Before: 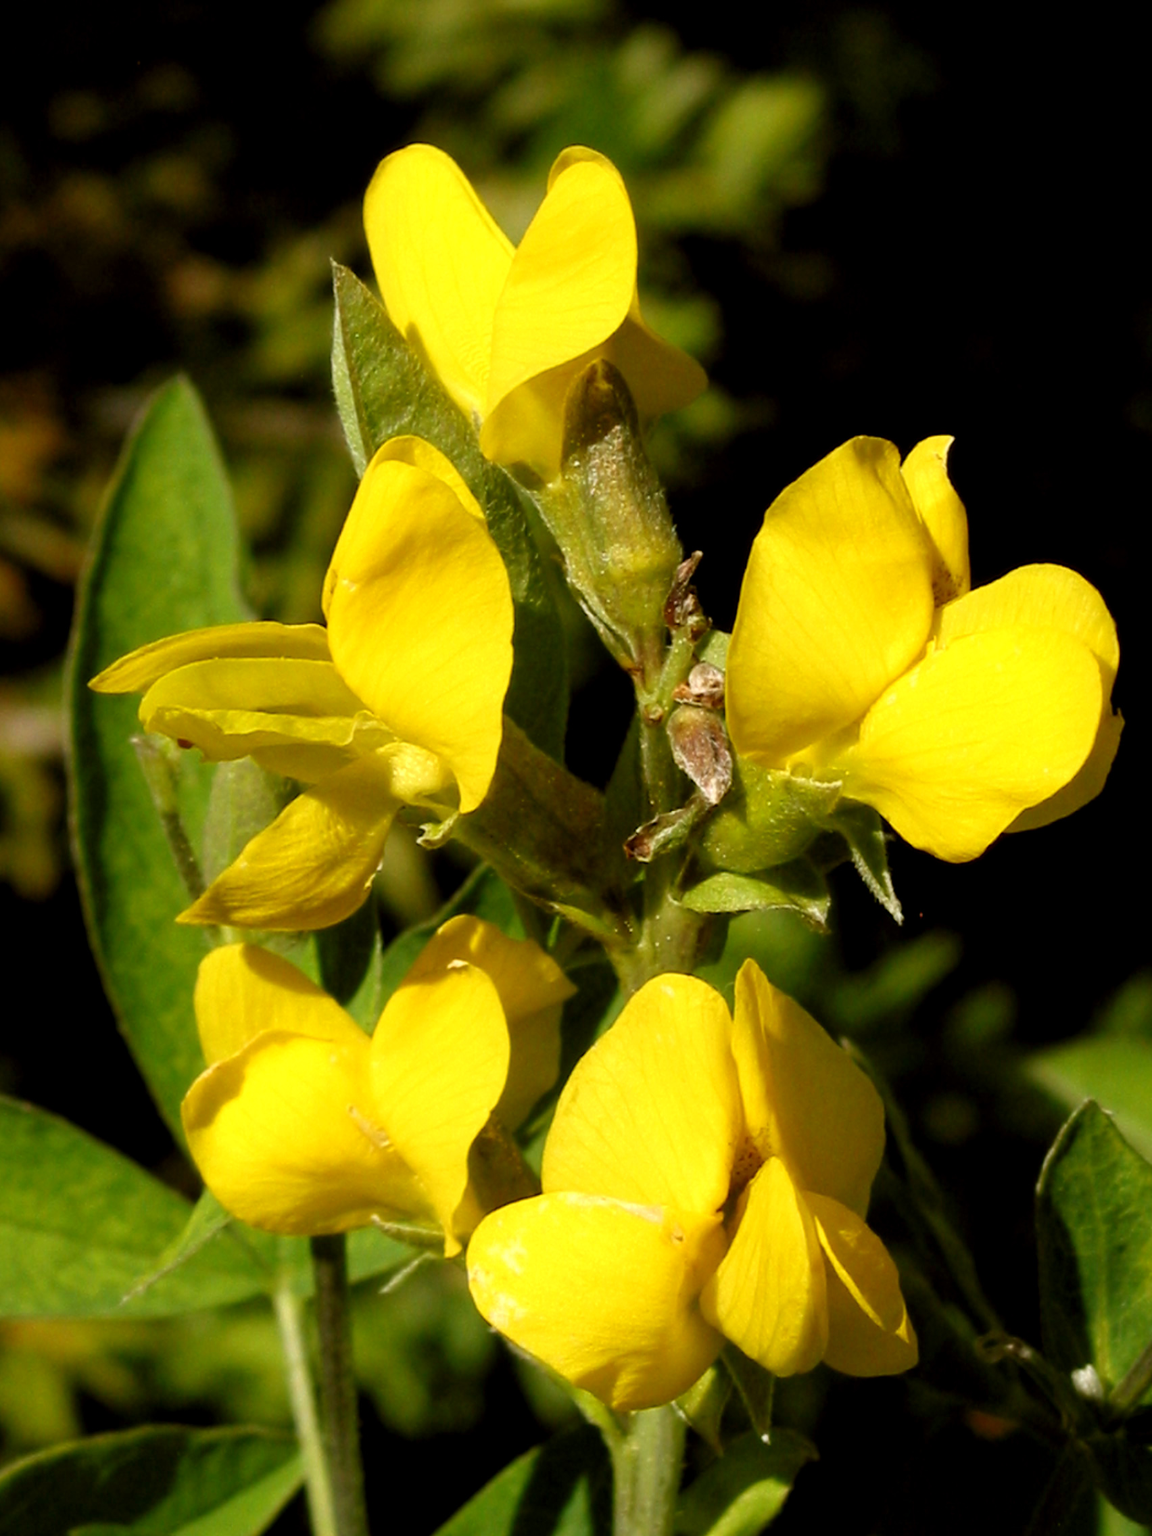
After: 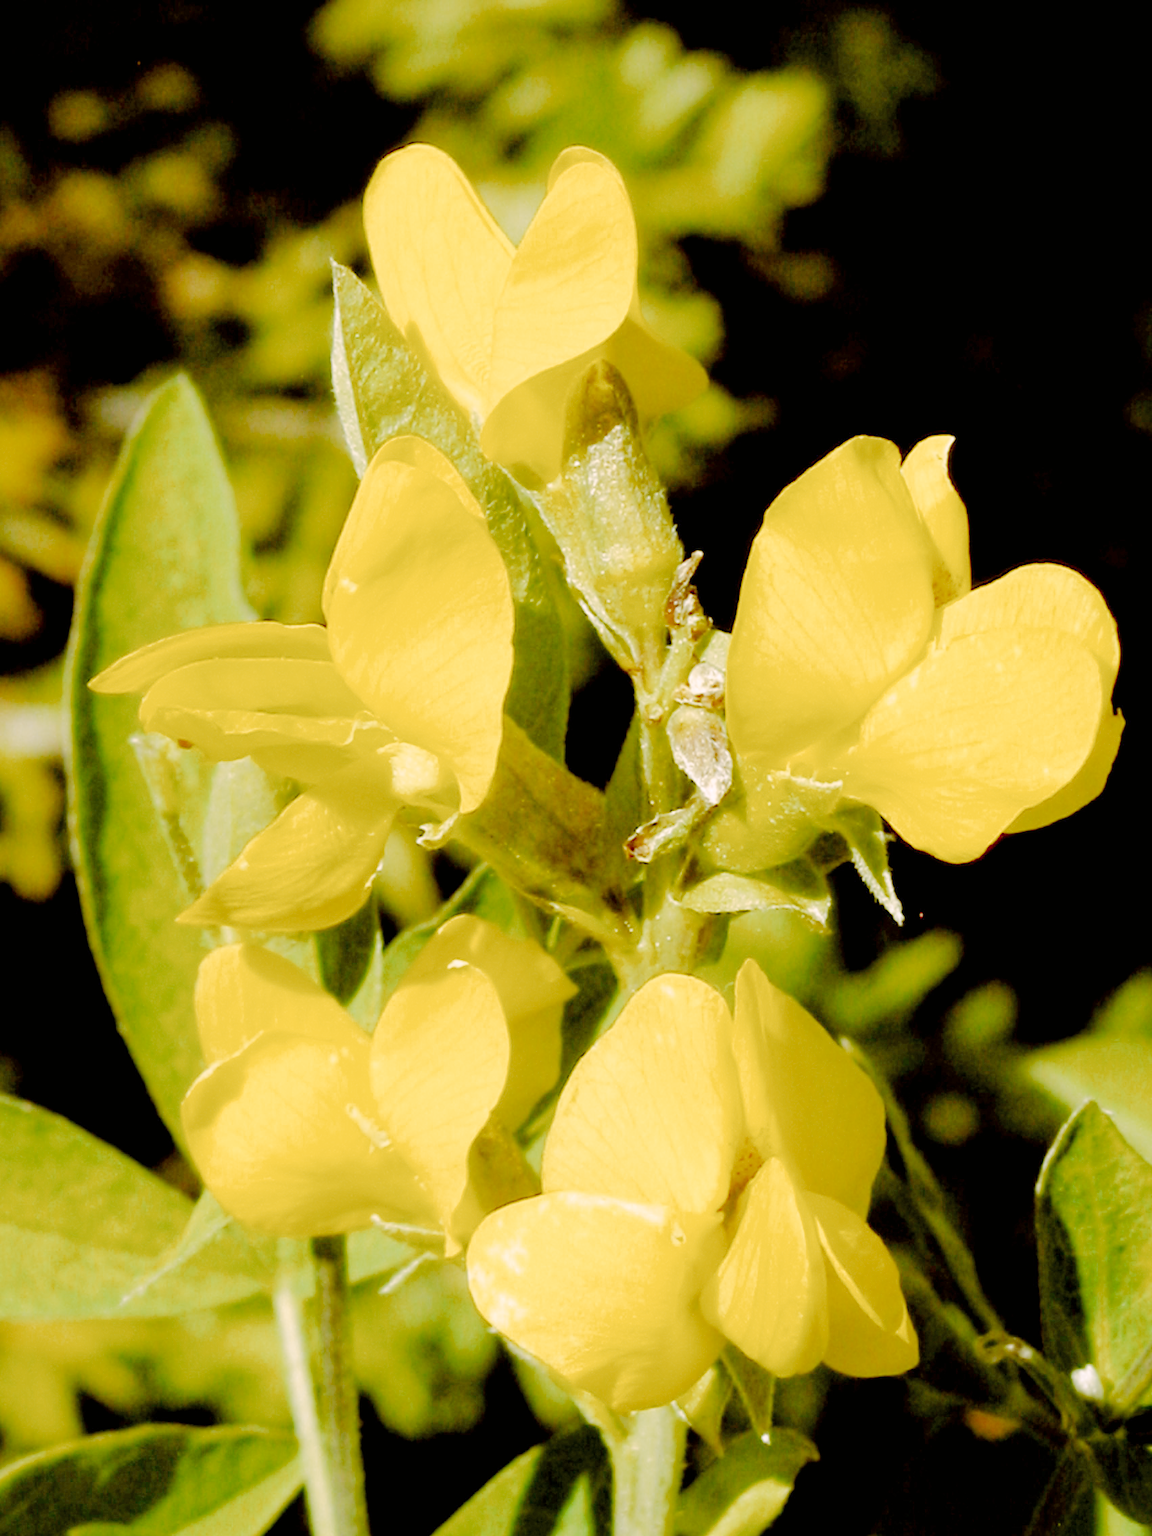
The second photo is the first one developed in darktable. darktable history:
tone curve: curves: ch0 [(0, 0) (0.003, 0) (0.011, 0.001) (0.025, 0.003) (0.044, 0.005) (0.069, 0.012) (0.1, 0.023) (0.136, 0.039) (0.177, 0.088) (0.224, 0.15) (0.277, 0.24) (0.335, 0.337) (0.399, 0.437) (0.468, 0.535) (0.543, 0.629) (0.623, 0.71) (0.709, 0.782) (0.801, 0.856) (0.898, 0.94) (1, 1)], preserve colors none
color look up table: target L [98.57, 85.81, 79.82, 79.72, 69.87, 48.05, 68.42, 64.48, 62.2, 59.8, 61.14, 40.08, 34.65, 25.8, 23.85, 200.63, 85.99, 84.7, 71.01, 65.71, 62.3, 56.52, 45.88, 55.14, 40.89, 37.01, 44.1, 36.73, 9.656, 84.34, 78.84, 71.88, 64.6, 64.2, 58.34, 61.4, 60.38, 43.56, 44.09, 48.69, 39.88, 36.13, 17.58, 15.52, 85.39, 77.92, 64.11, 49.94, 32.15], target a [8.461, -1.946, -2.742, -38, -49.1, -37.81, -24.89, -41.56, -43.72, -9.313, -5.421, -28.82, -24.18, -1.401, -12.45, 0, 2.078, 9.747, 9.09, 10.66, 51.7, 68.37, 52.66, 53.24, 27.67, 4.317, 52.12, 33.44, 17.64, 13.38, 28.34, 19.61, 63.43, 68.46, 2.102, -13.69, 9.889, 25.35, 9.27, 54.35, 41.03, 28.68, 5.355, 15.83, -10.74, -40.11, -24.41, -22.19, 5.717], target b [1.604, 24.42, 60.41, -35.05, -7.43, 35.93, -4.636, 45.58, 1.016, 51.07, 20.21, 26.05, 24.12, 21.01, 3.25, 0, 42.6, 21.39, 60.51, 48.89, 20.81, -5.45, 28.44, 0.613, 4.967, 14.39, 25.54, 31.15, 17.31, -27.35, -12.15, -43.11, -31.97, -46.73, -10.78, -59.07, -59.83, -31.69, -65.94, -63.76, -44.75, -78.4, -3.911, -28.73, -26.95, -38.61, -50.22, -18.91, -38.35], num patches 49
